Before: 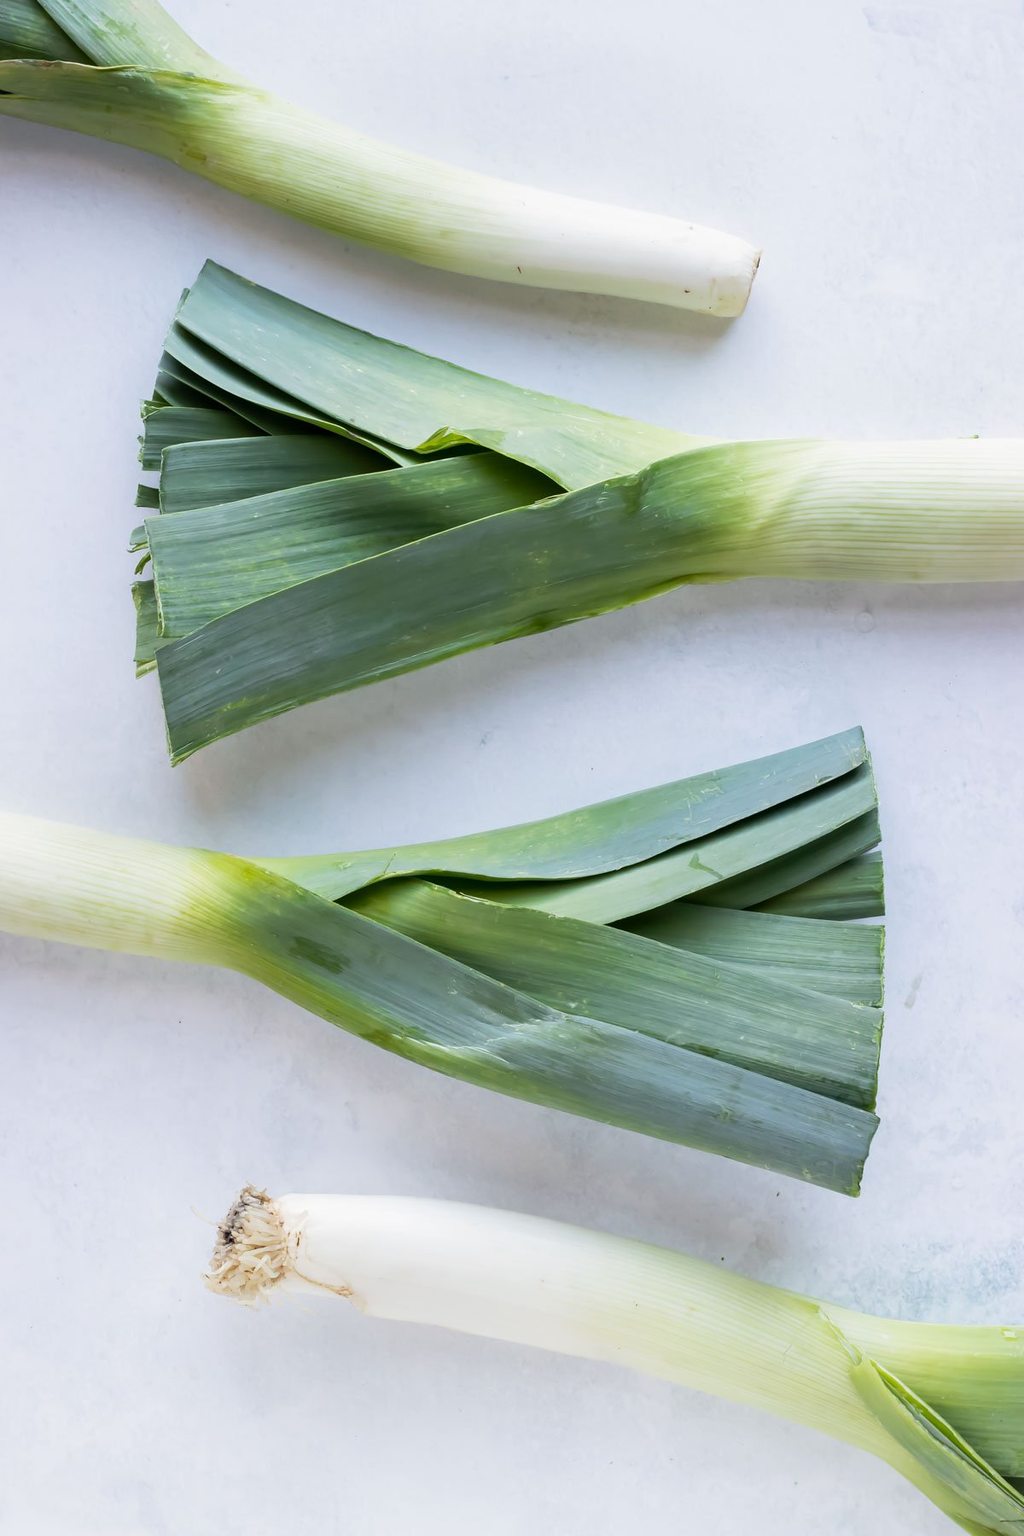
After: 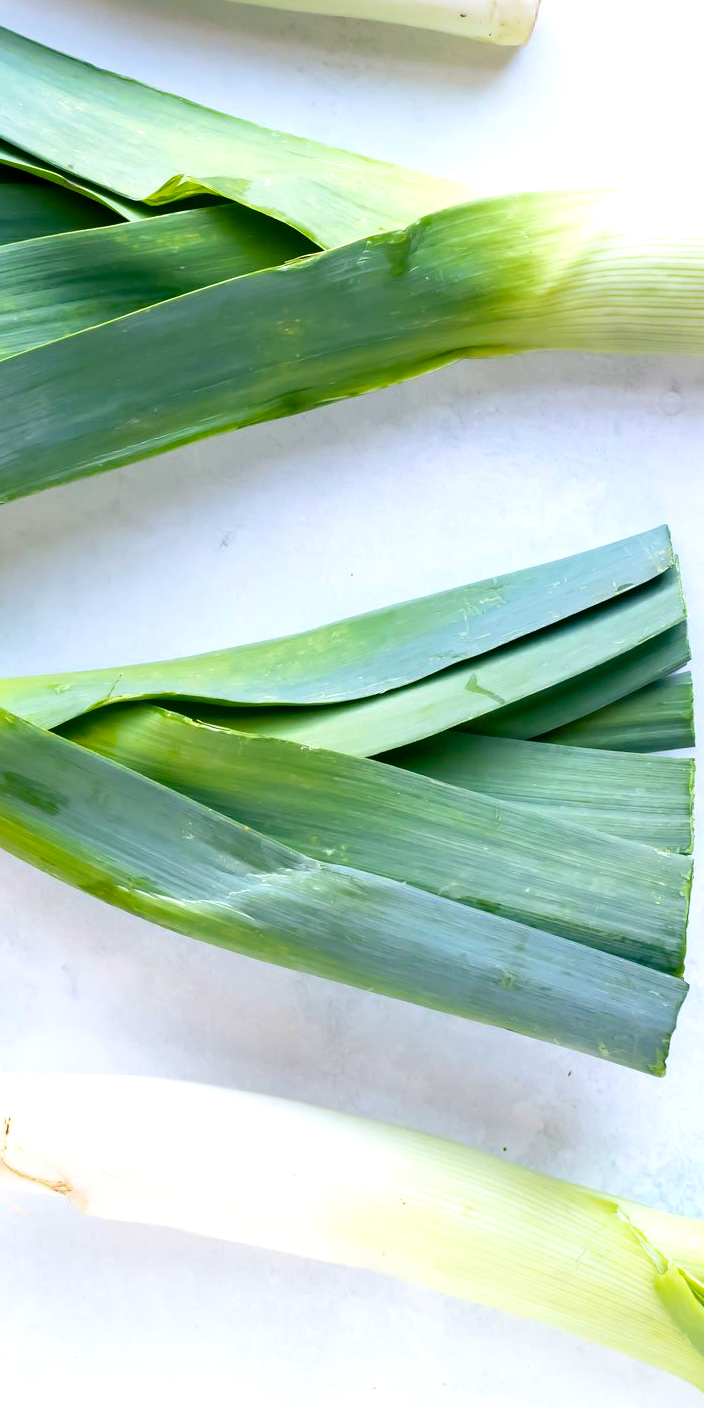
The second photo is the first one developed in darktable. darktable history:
exposure: black level correction 0.001, exposure 0.499 EV, compensate highlight preservation false
crop and rotate: left 28.536%, top 18.113%, right 12.733%, bottom 3.626%
color balance rgb: shadows lift › chroma 7.5%, shadows lift › hue 246.39°, perceptual saturation grading › global saturation 29.618%, global vibrance 14.918%
